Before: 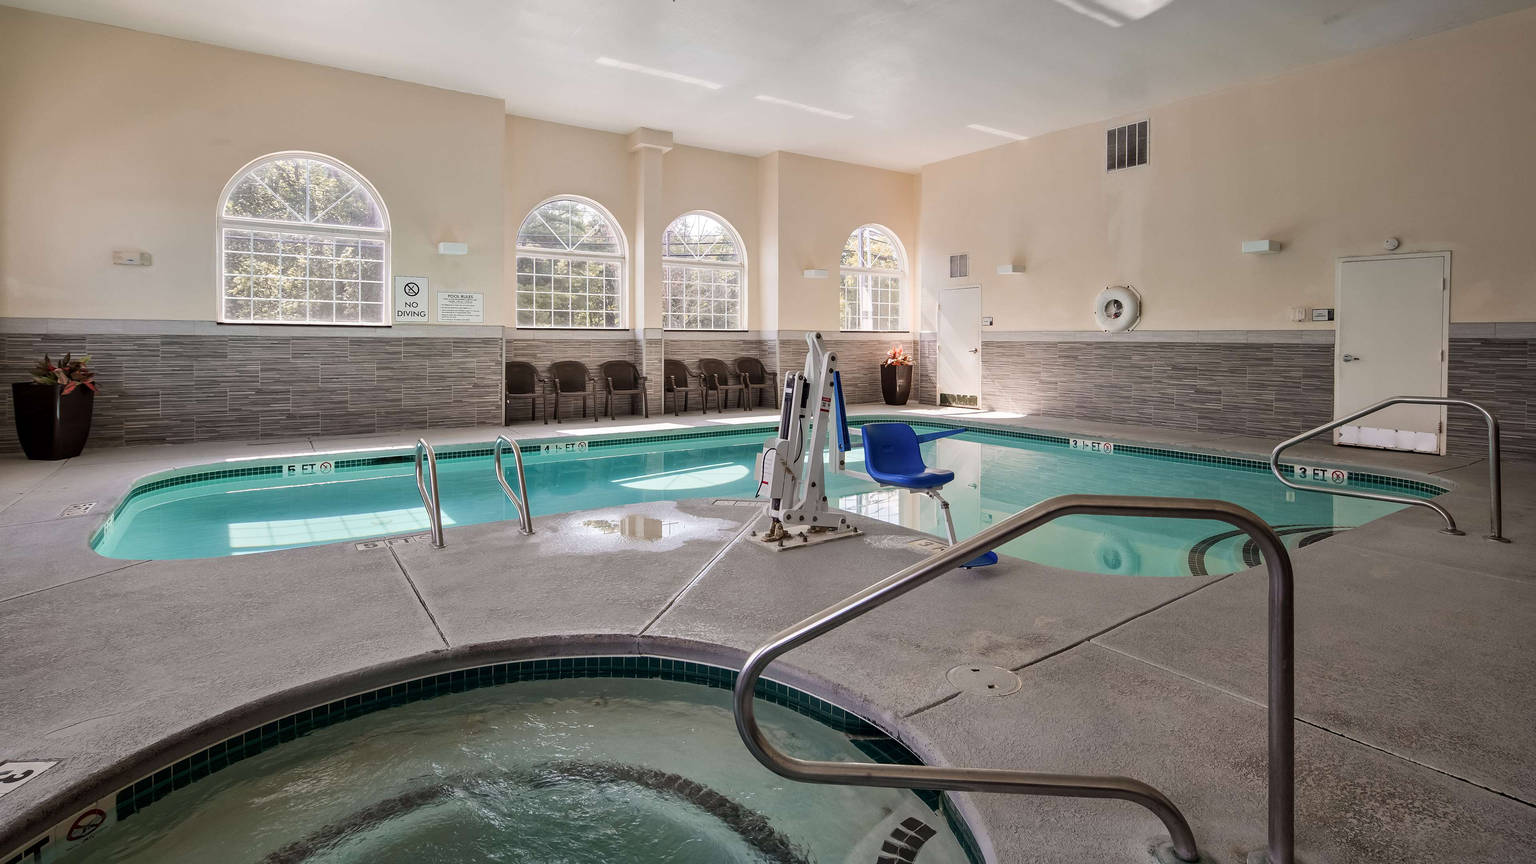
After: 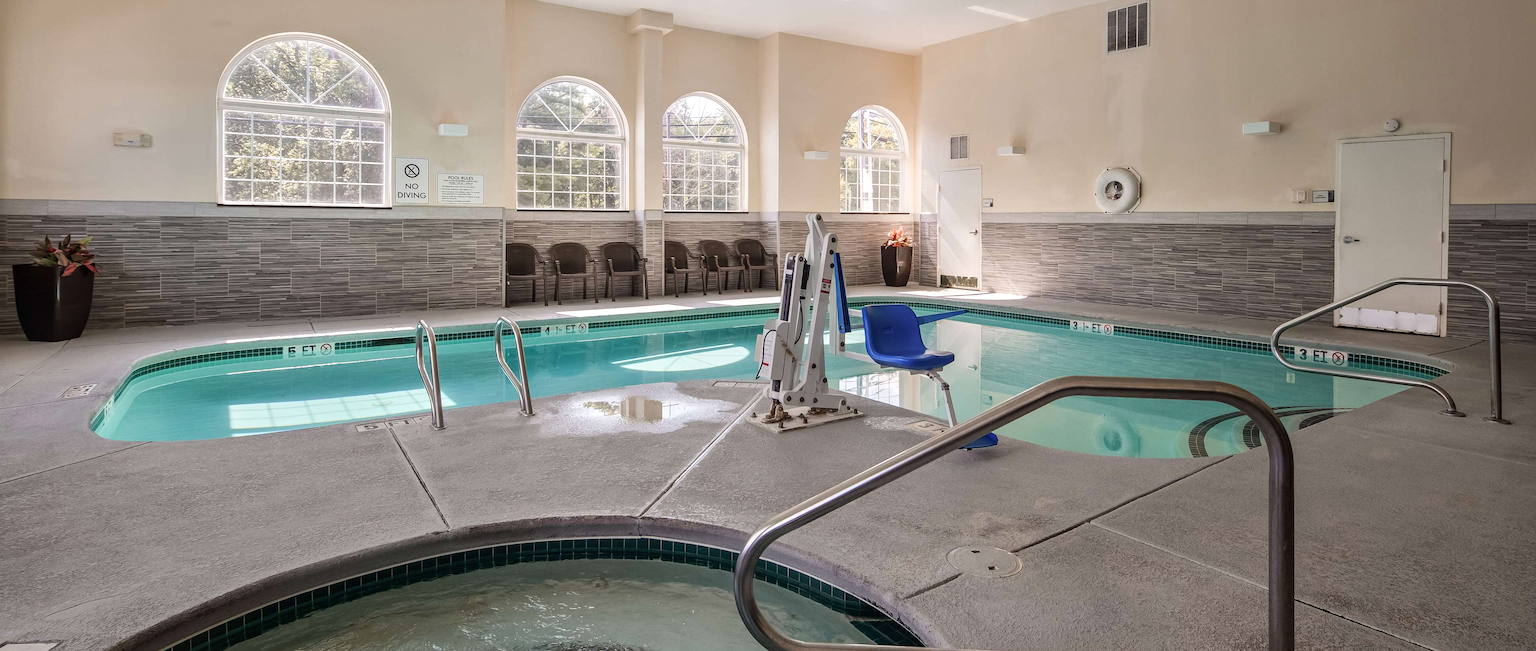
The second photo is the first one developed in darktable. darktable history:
exposure: exposure 0.128 EV, compensate highlight preservation false
crop: top 13.766%, bottom 10.807%
local contrast: detail 110%
